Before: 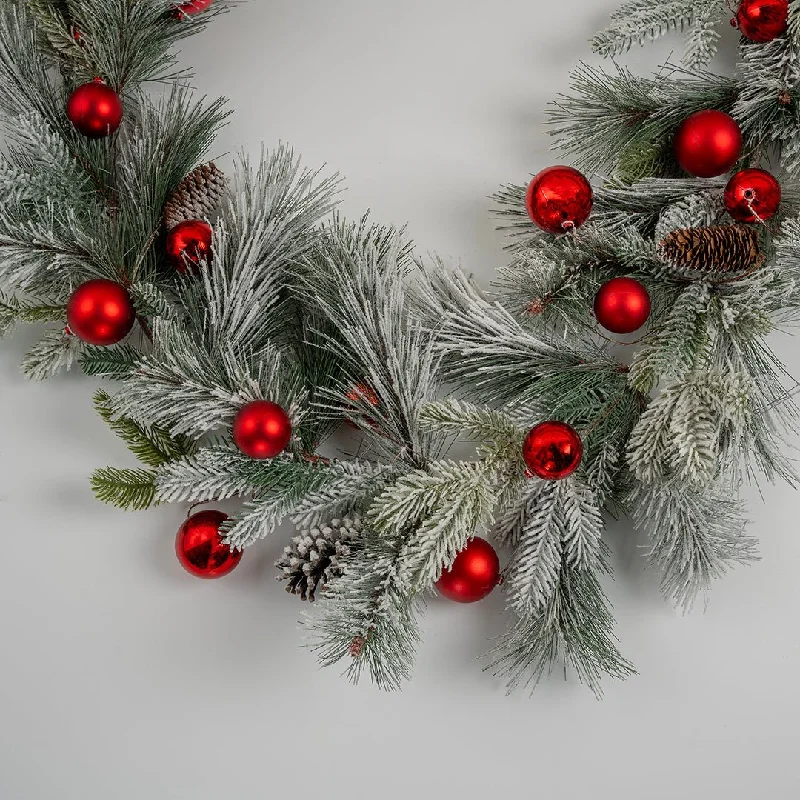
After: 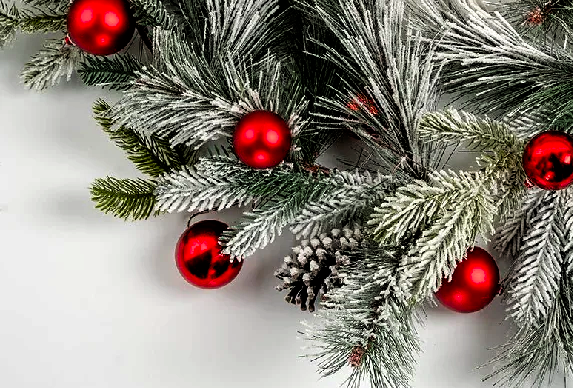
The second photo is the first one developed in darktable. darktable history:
crop: top 36.367%, right 28.28%, bottom 15.089%
filmic rgb: black relative exposure -8.23 EV, white relative exposure 2.21 EV, hardness 7.05, latitude 86.08%, contrast 1.703, highlights saturation mix -4.44%, shadows ↔ highlights balance -1.83%
contrast brightness saturation: saturation 0.503
